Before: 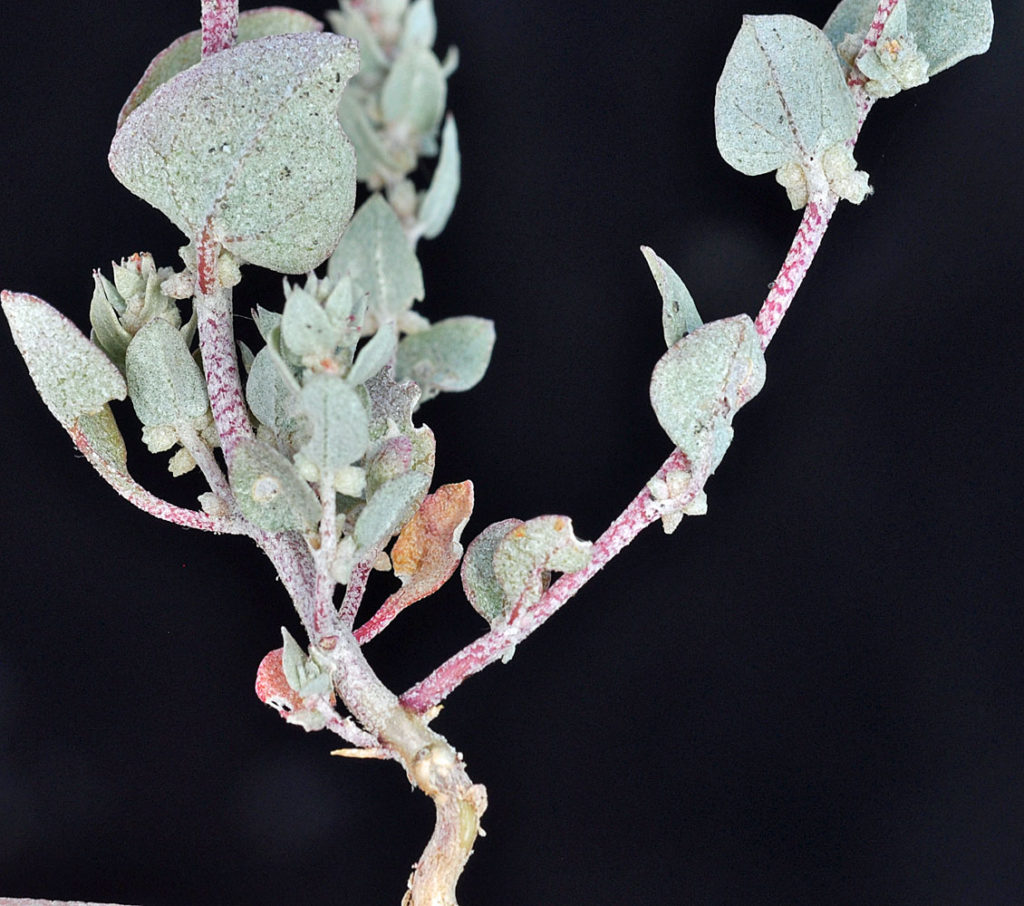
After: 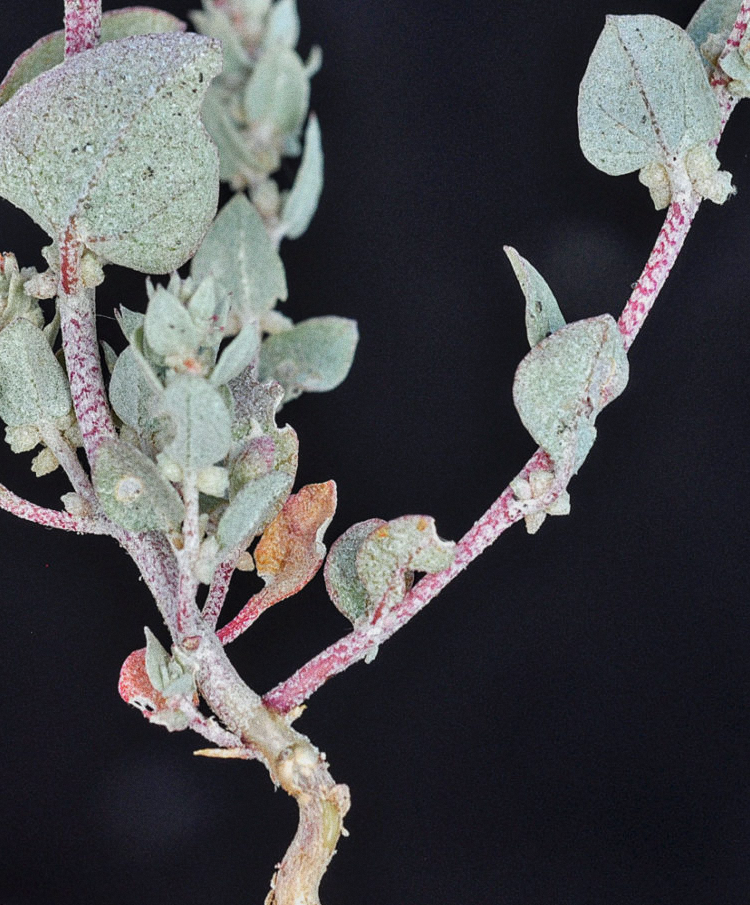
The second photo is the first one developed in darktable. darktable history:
crop: left 13.443%, right 13.31%
local contrast: detail 110%
grain: coarseness 0.09 ISO
